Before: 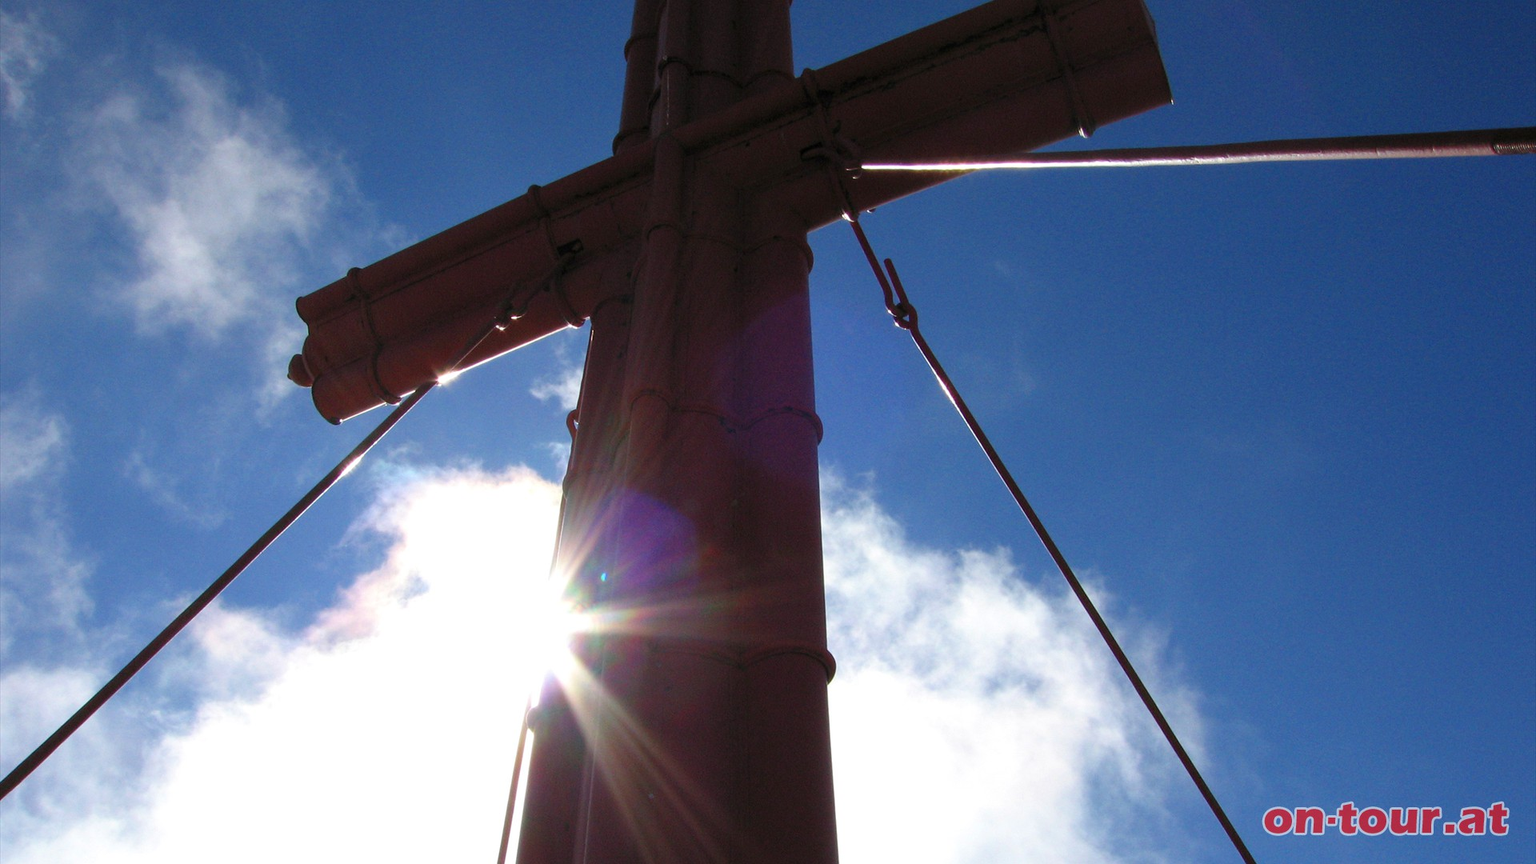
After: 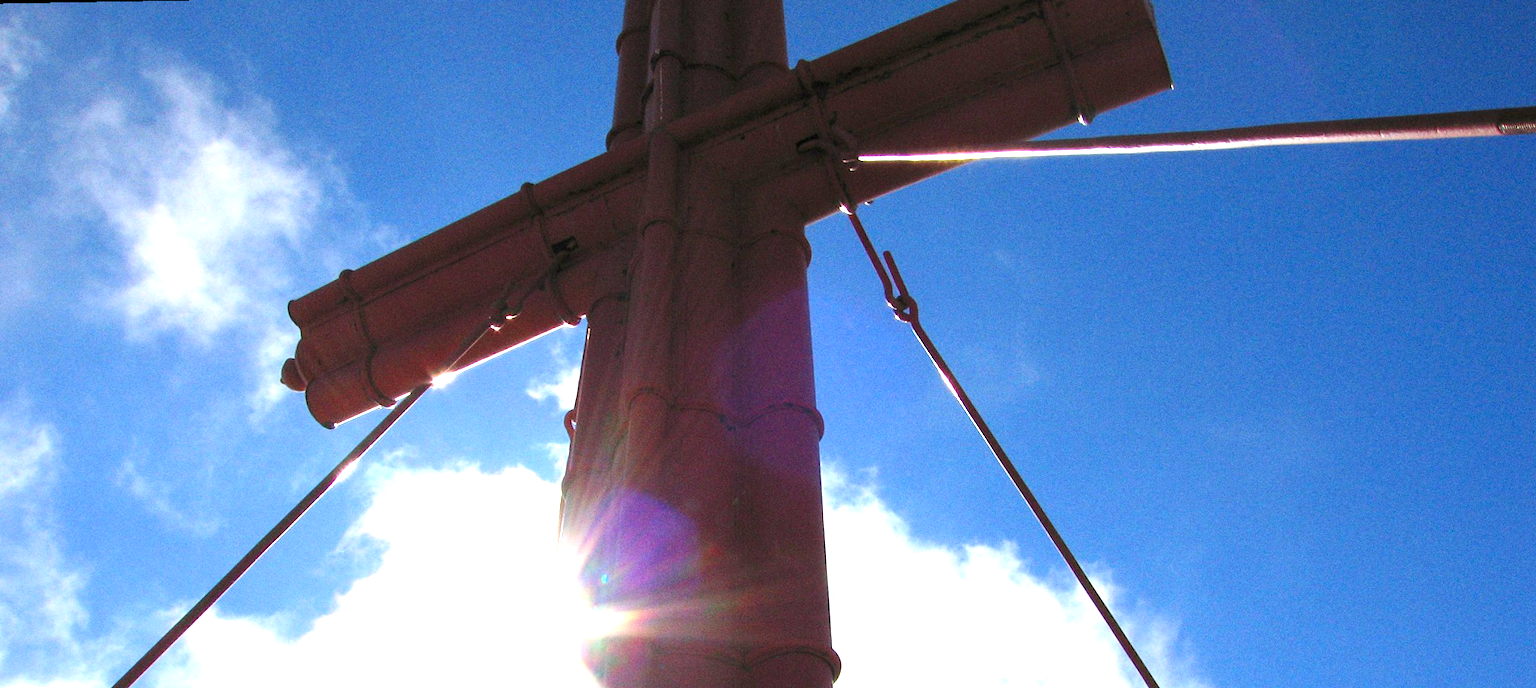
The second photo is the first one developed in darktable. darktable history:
crop: bottom 19.644%
rotate and perspective: rotation -1°, crop left 0.011, crop right 0.989, crop top 0.025, crop bottom 0.975
grain: coarseness 0.09 ISO
white balance: red 1.009, blue 0.985
color correction: saturation 1.1
exposure: black level correction 0, exposure 1.2 EV, compensate highlight preservation false
